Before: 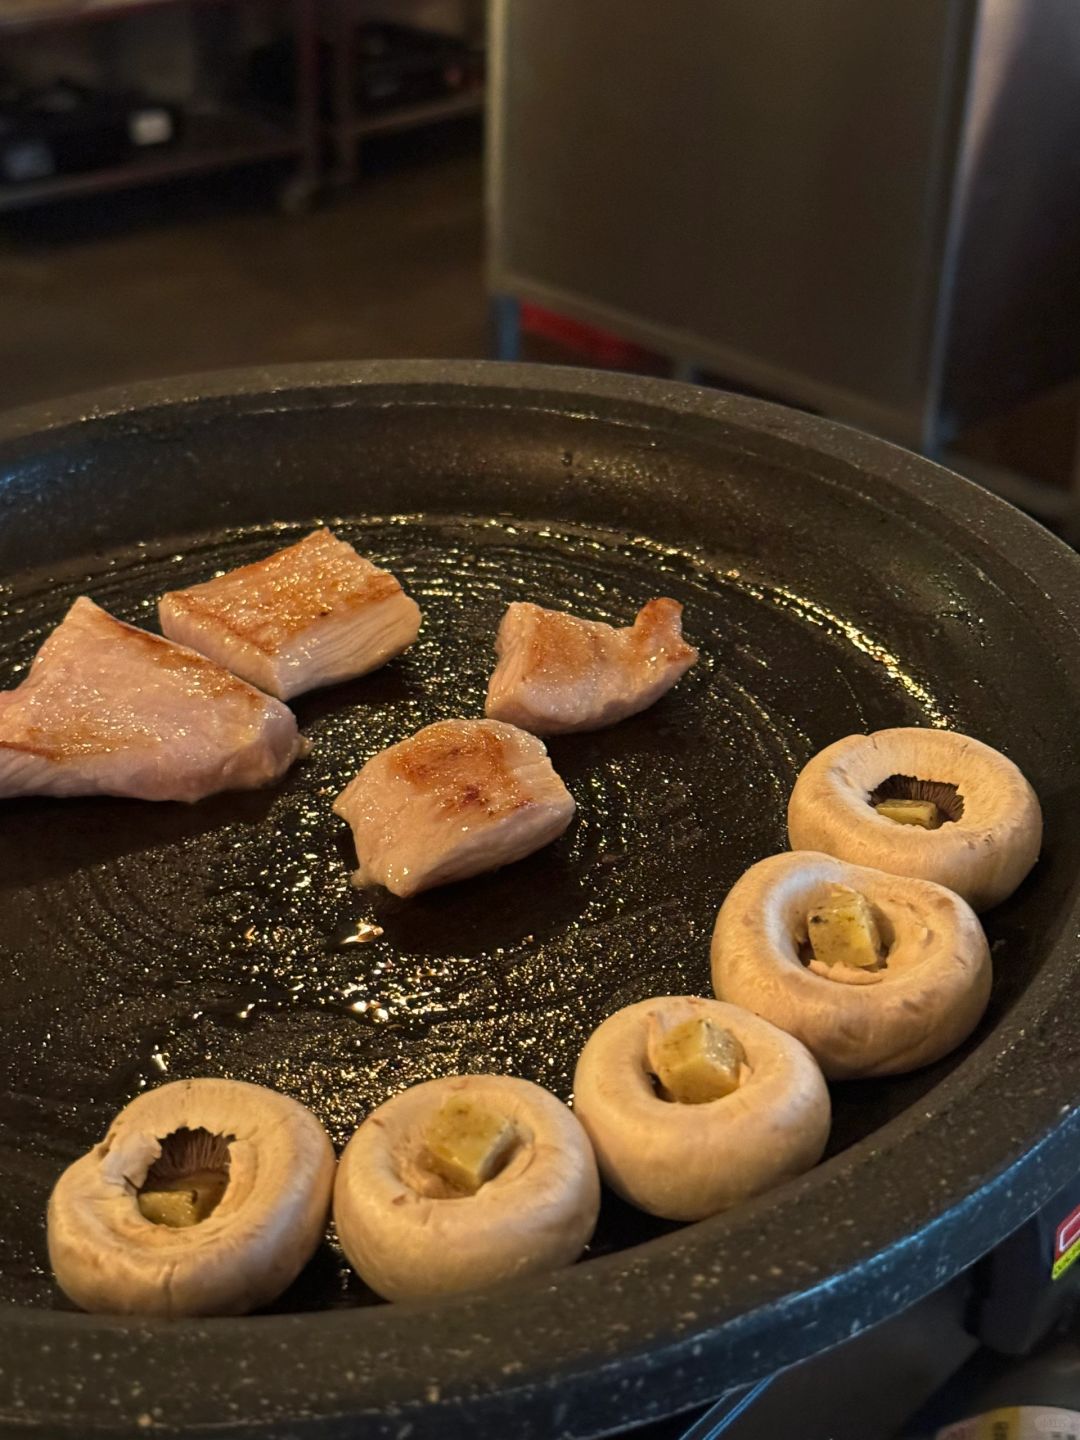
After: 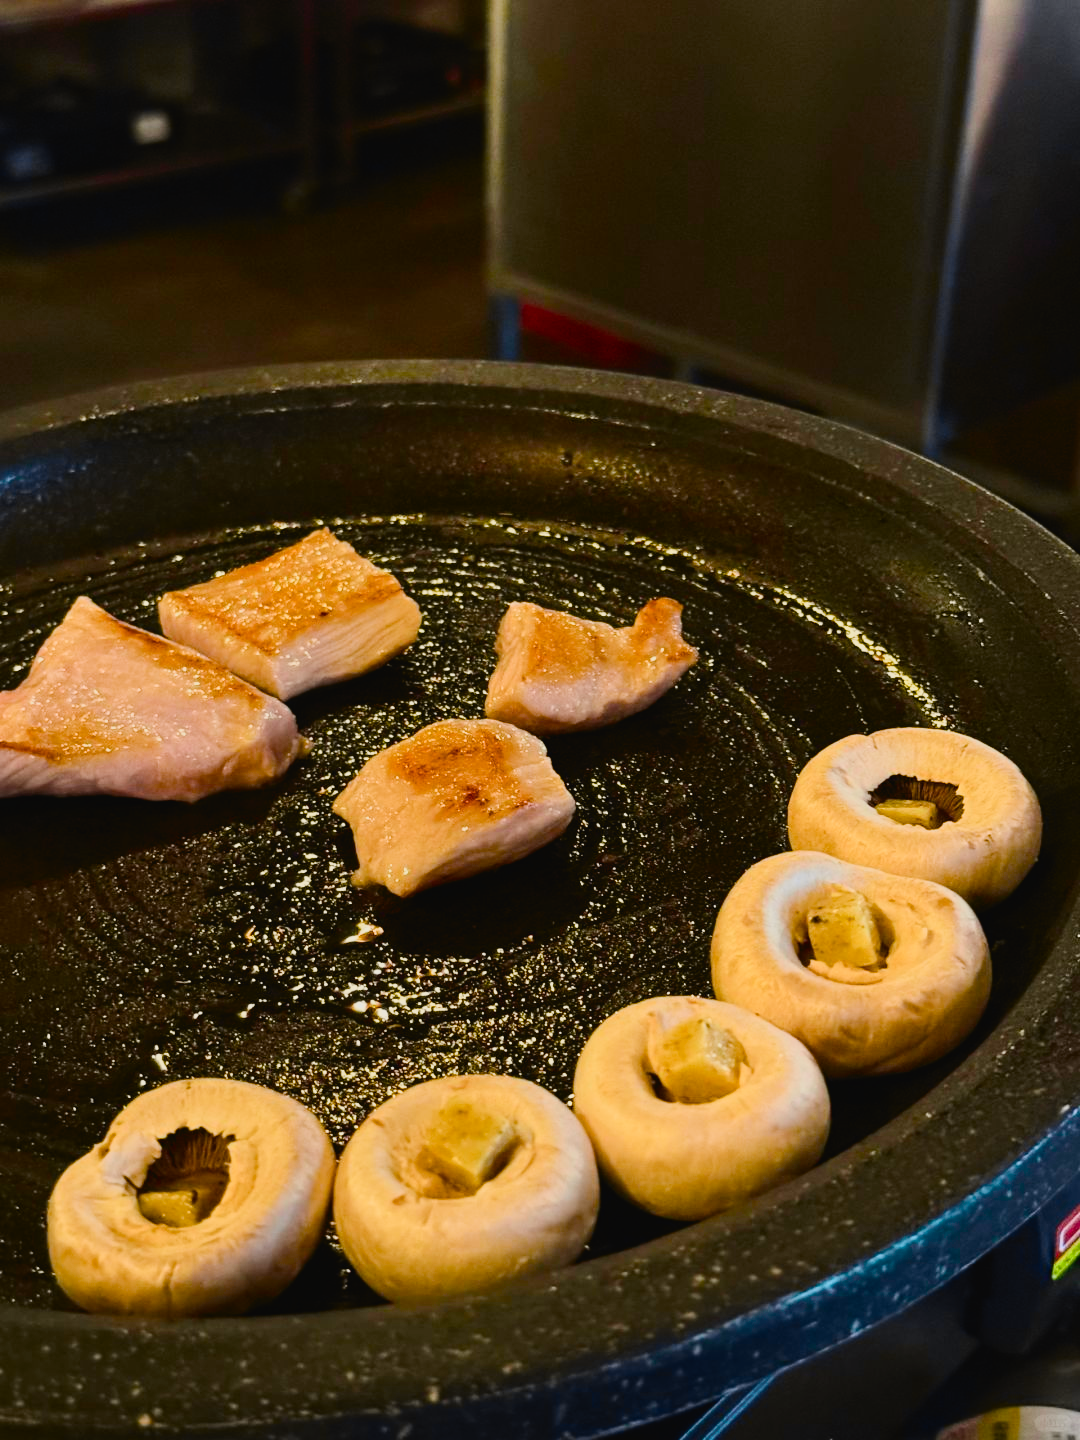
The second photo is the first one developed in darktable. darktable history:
color balance rgb: linear chroma grading › global chroma 8.999%, perceptual saturation grading › global saturation 20%, perceptual saturation grading › highlights -49.836%, perceptual saturation grading › shadows 24.375%, global vibrance 20%
filmic rgb: black relative exposure -16 EV, white relative exposure 6.17 EV, hardness 5.24, color science v6 (2022)
tone curve: curves: ch0 [(0, 0.023) (0.103, 0.087) (0.277, 0.28) (0.46, 0.554) (0.569, 0.68) (0.735, 0.843) (0.994, 0.984)]; ch1 [(0, 0) (0.324, 0.285) (0.456, 0.438) (0.488, 0.497) (0.512, 0.503) (0.535, 0.535) (0.599, 0.606) (0.715, 0.738) (1, 1)]; ch2 [(0, 0) (0.369, 0.388) (0.449, 0.431) (0.478, 0.471) (0.502, 0.503) (0.55, 0.553) (0.603, 0.602) (0.656, 0.713) (1, 1)], color space Lab, independent channels, preserve colors none
